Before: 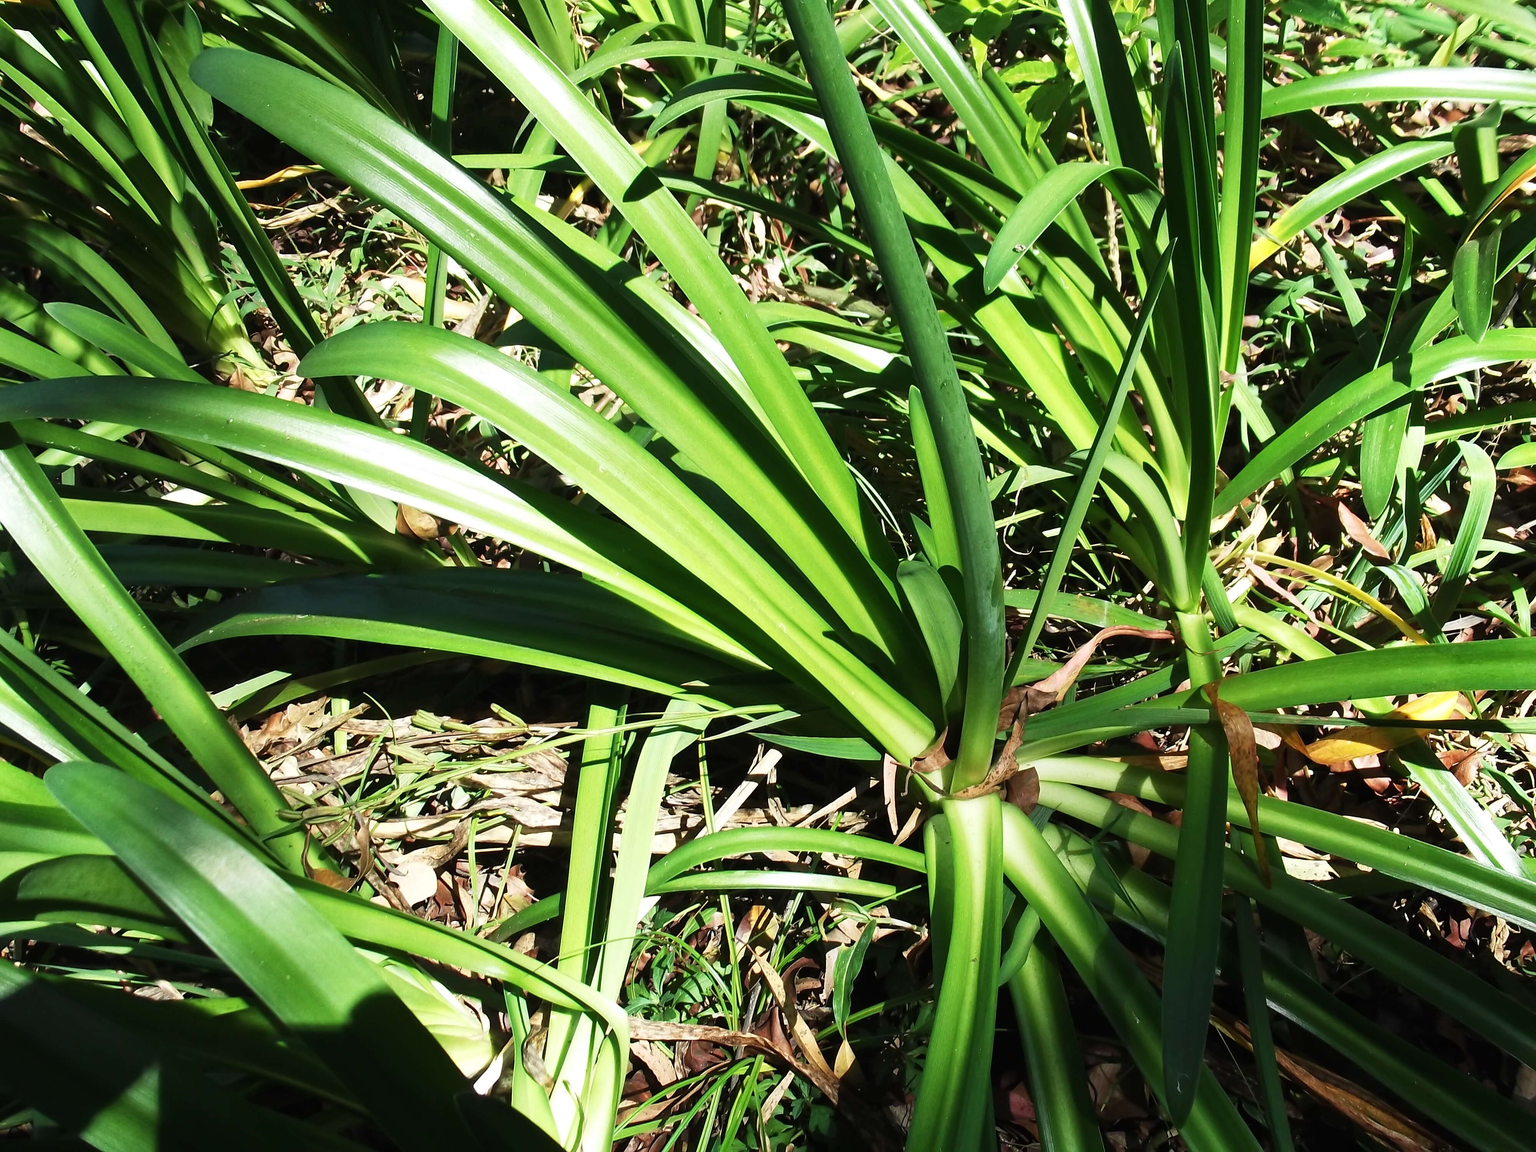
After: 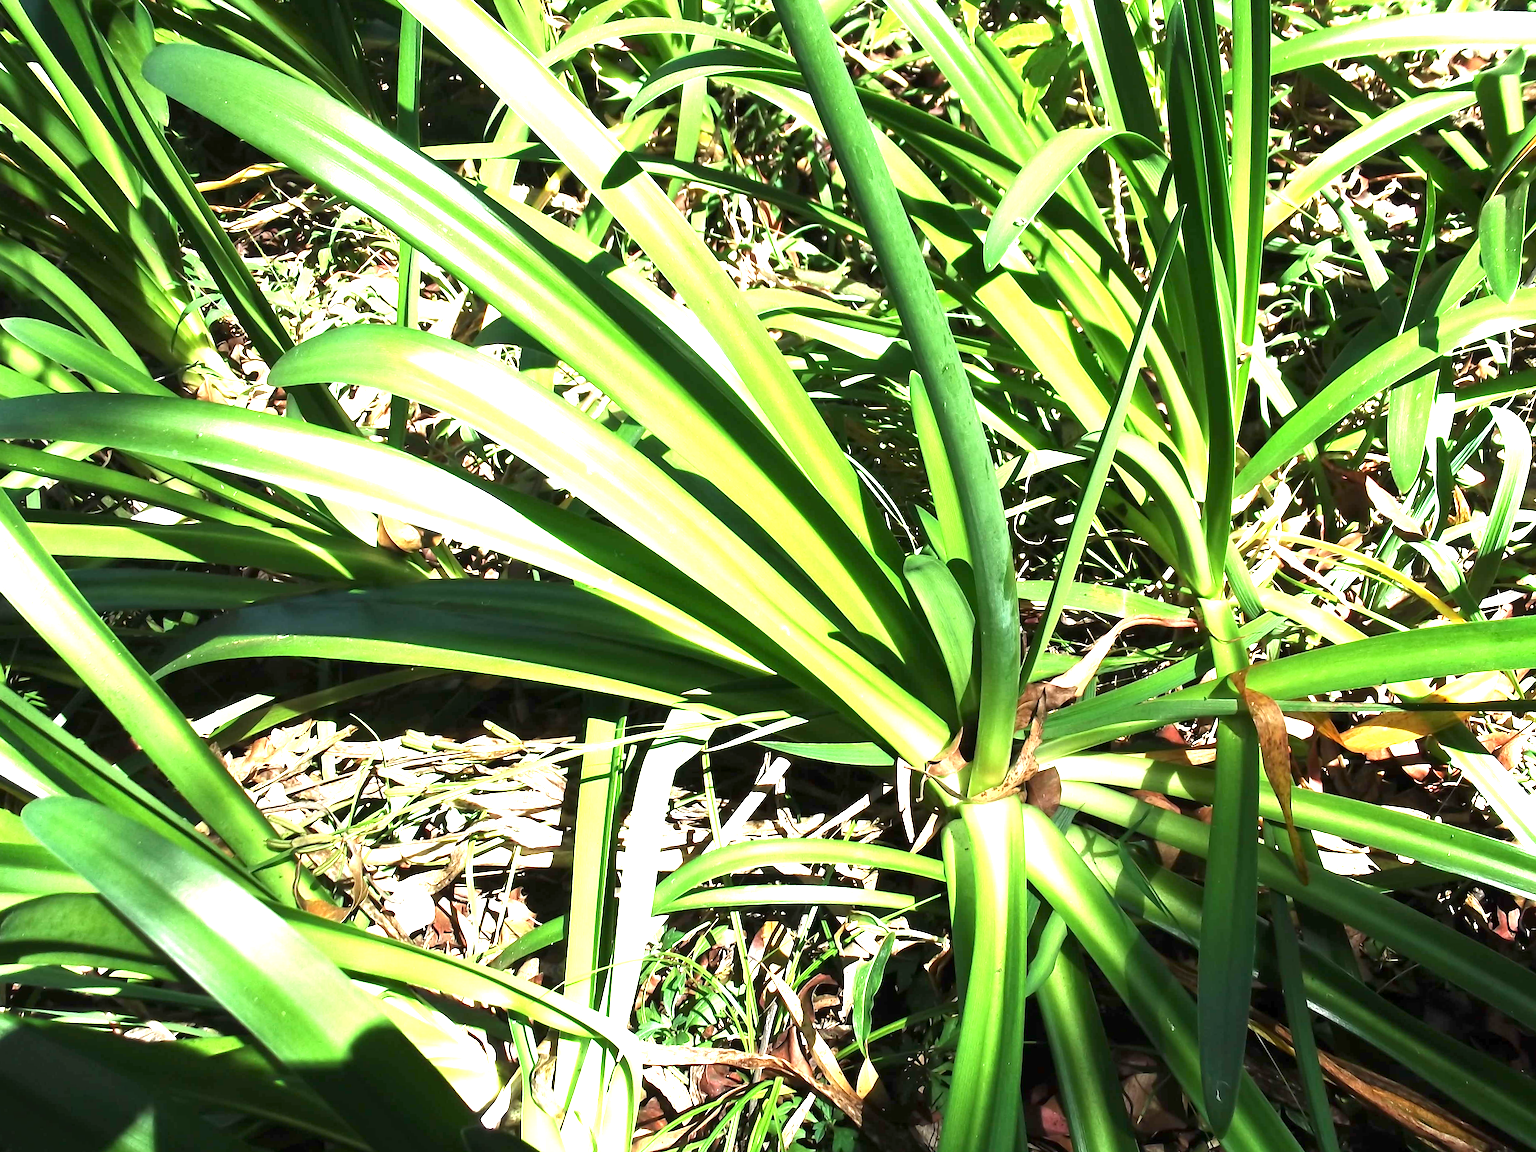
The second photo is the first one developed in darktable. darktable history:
exposure: black level correction 0.001, exposure 1.398 EV, compensate exposure bias true, compensate highlight preservation false
rotate and perspective: rotation -2.12°, lens shift (vertical) 0.009, lens shift (horizontal) -0.008, automatic cropping original format, crop left 0.036, crop right 0.964, crop top 0.05, crop bottom 0.959
